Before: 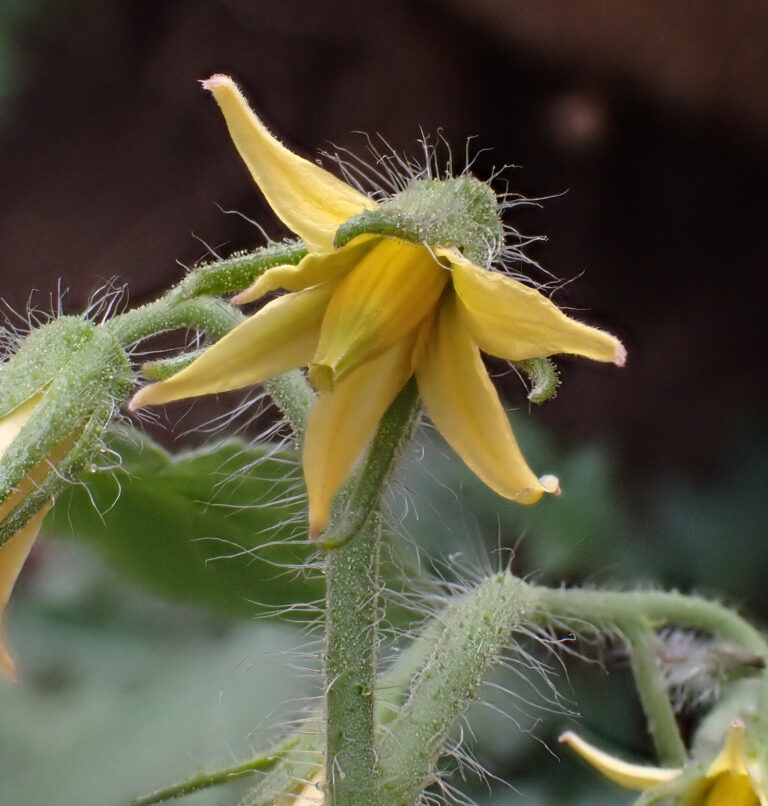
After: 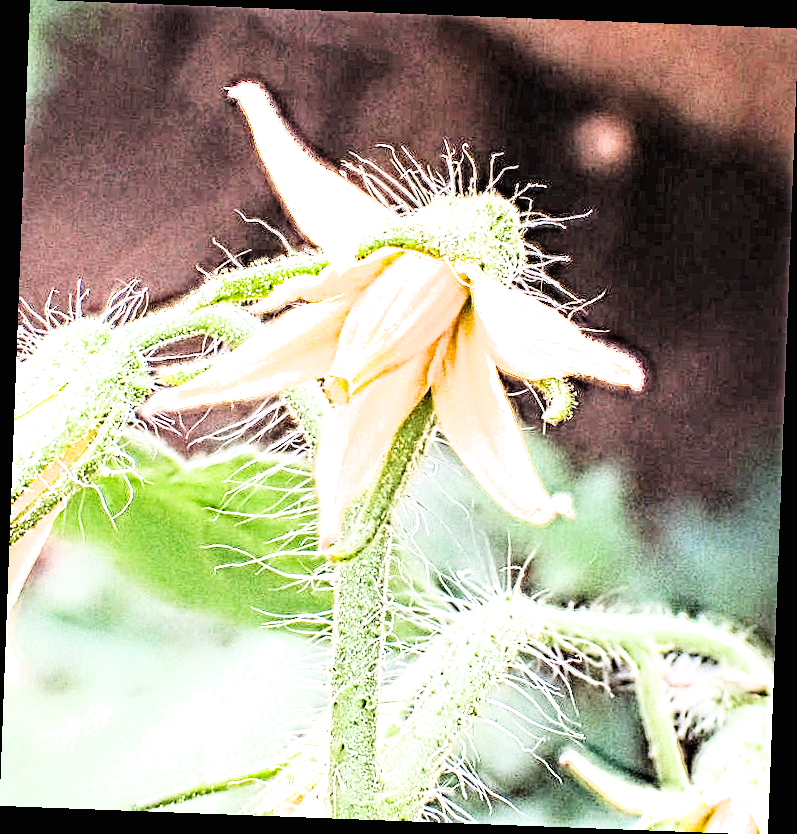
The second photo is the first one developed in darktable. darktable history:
contrast equalizer: octaves 7, y [[0.406, 0.494, 0.589, 0.753, 0.877, 0.999], [0.5 ×6], [0.5 ×6], [0 ×6], [0 ×6]]
tone curve: curves: ch0 [(0, 0) (0.003, 0.014) (0.011, 0.019) (0.025, 0.029) (0.044, 0.047) (0.069, 0.071) (0.1, 0.101) (0.136, 0.131) (0.177, 0.166) (0.224, 0.212) (0.277, 0.263) (0.335, 0.32) (0.399, 0.387) (0.468, 0.459) (0.543, 0.541) (0.623, 0.626) (0.709, 0.717) (0.801, 0.813) (0.898, 0.909) (1, 1)], preserve colors none
filmic rgb: black relative exposure -5 EV, hardness 2.88, contrast 1.3
rotate and perspective: rotation 2.17°, automatic cropping off
exposure: black level correction 0, exposure 2.327 EV, compensate exposure bias true, compensate highlight preservation false
